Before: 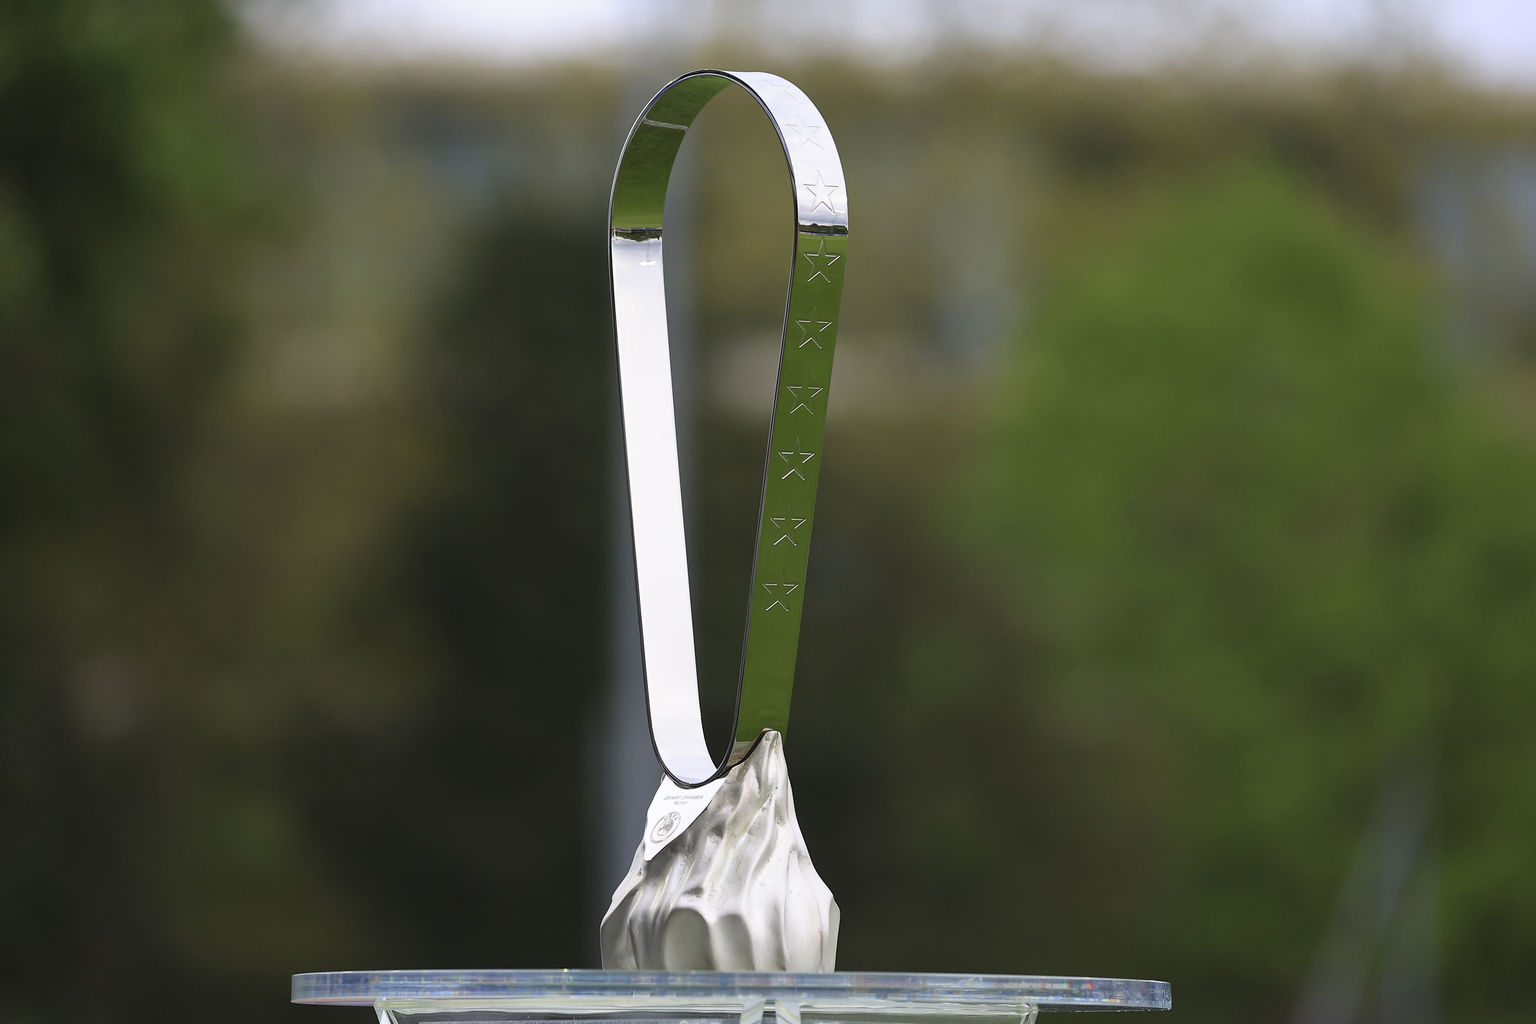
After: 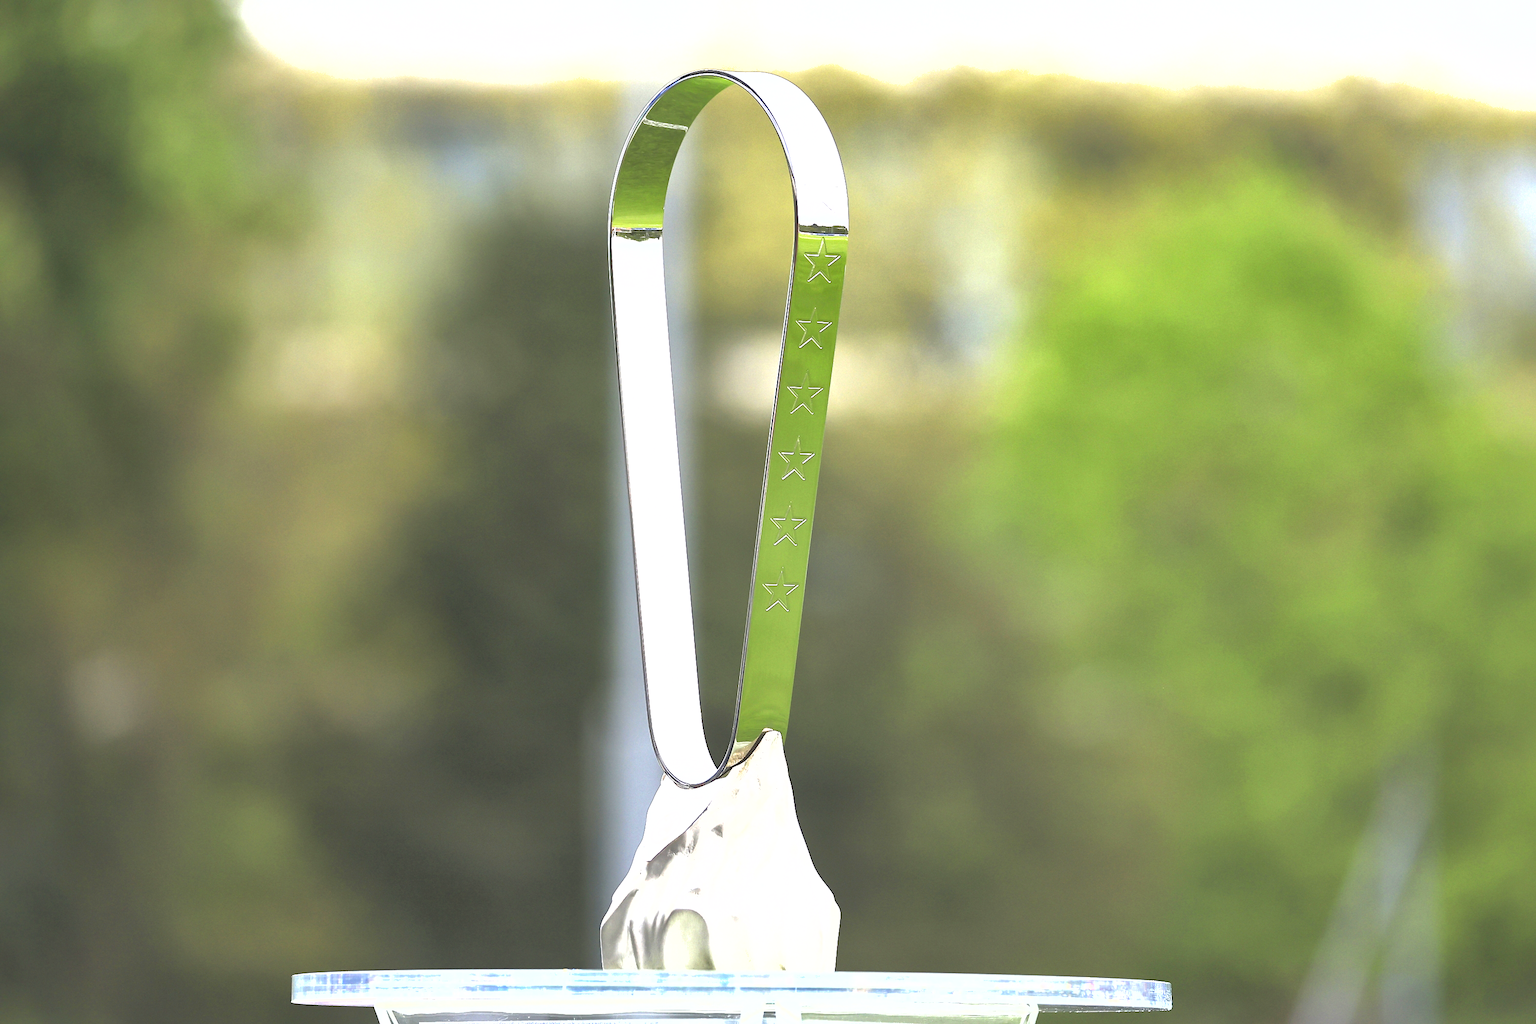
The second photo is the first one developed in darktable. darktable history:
shadows and highlights: on, module defaults
tone equalizer: -8 EV -0.428 EV, -7 EV -0.399 EV, -6 EV -0.354 EV, -5 EV -0.192 EV, -3 EV 0.231 EV, -2 EV 0.304 EV, -1 EV 0.401 EV, +0 EV 0.442 EV
exposure: exposure 1.996 EV, compensate exposure bias true, compensate highlight preservation false
